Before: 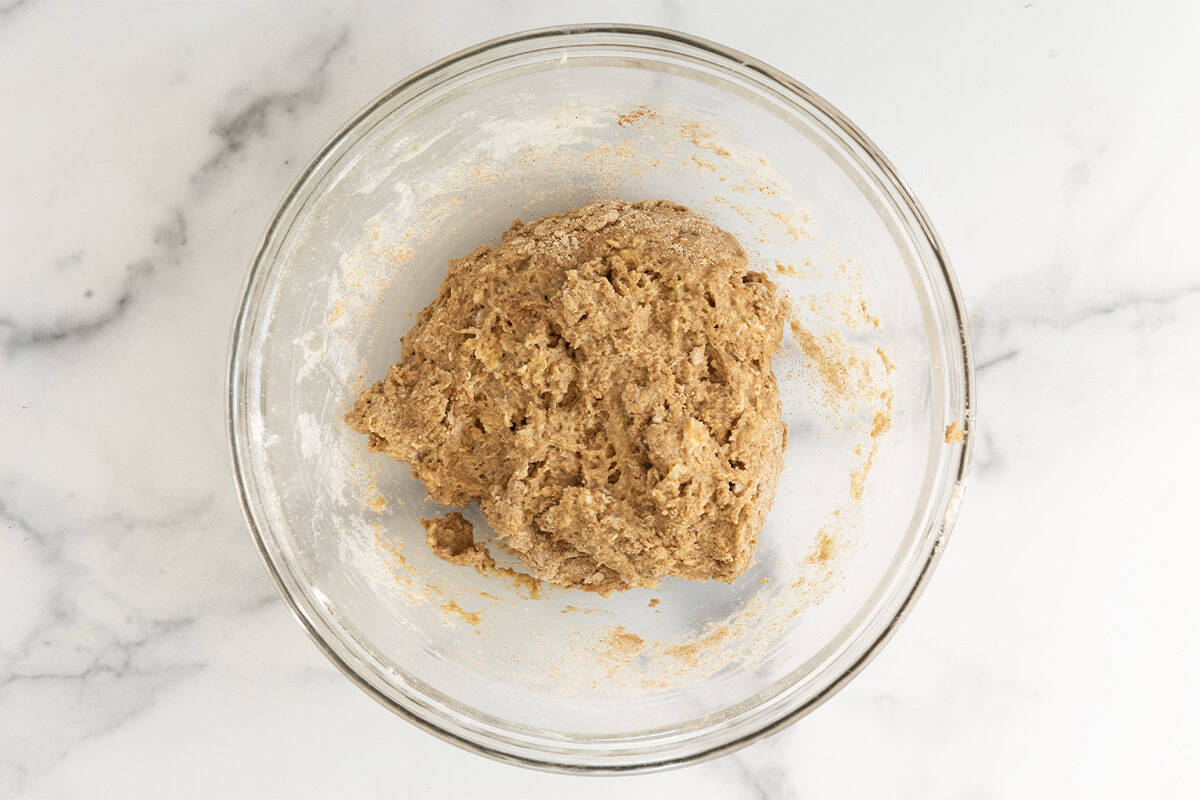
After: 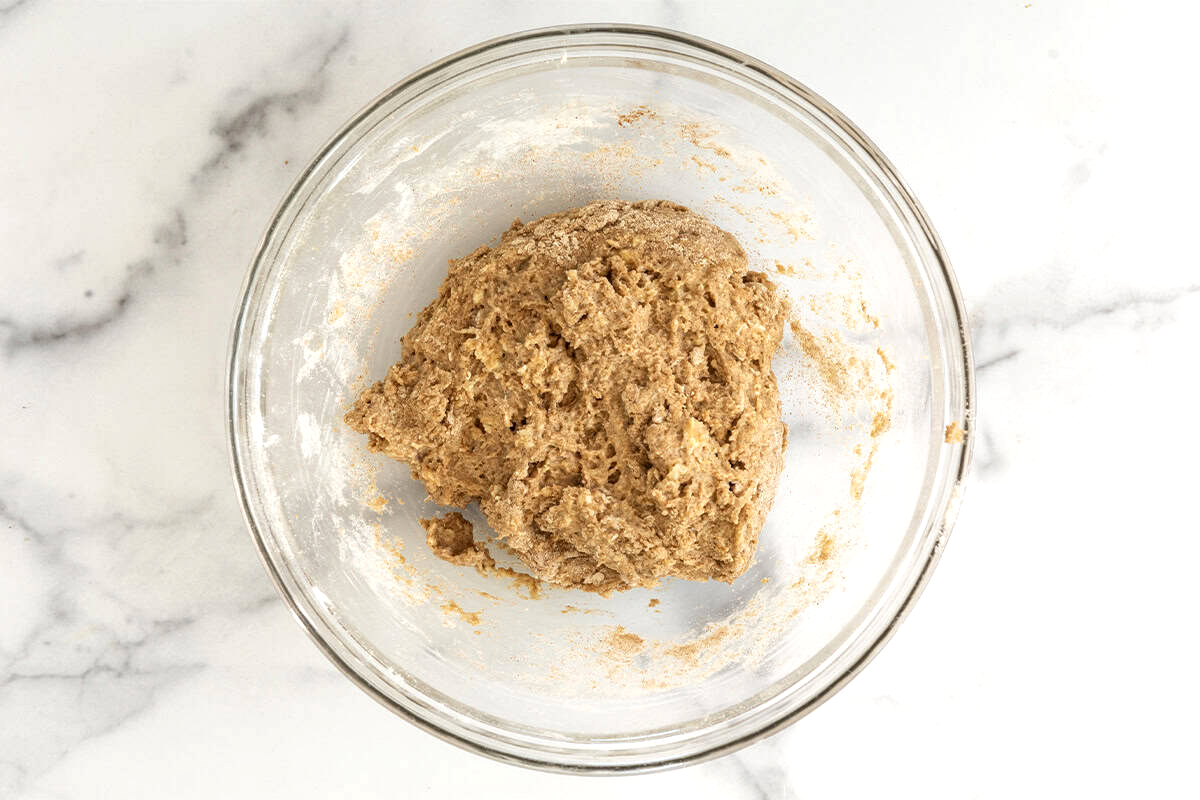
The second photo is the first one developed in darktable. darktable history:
local contrast: on, module defaults
exposure: exposure 0.197 EV, compensate highlight preservation false
